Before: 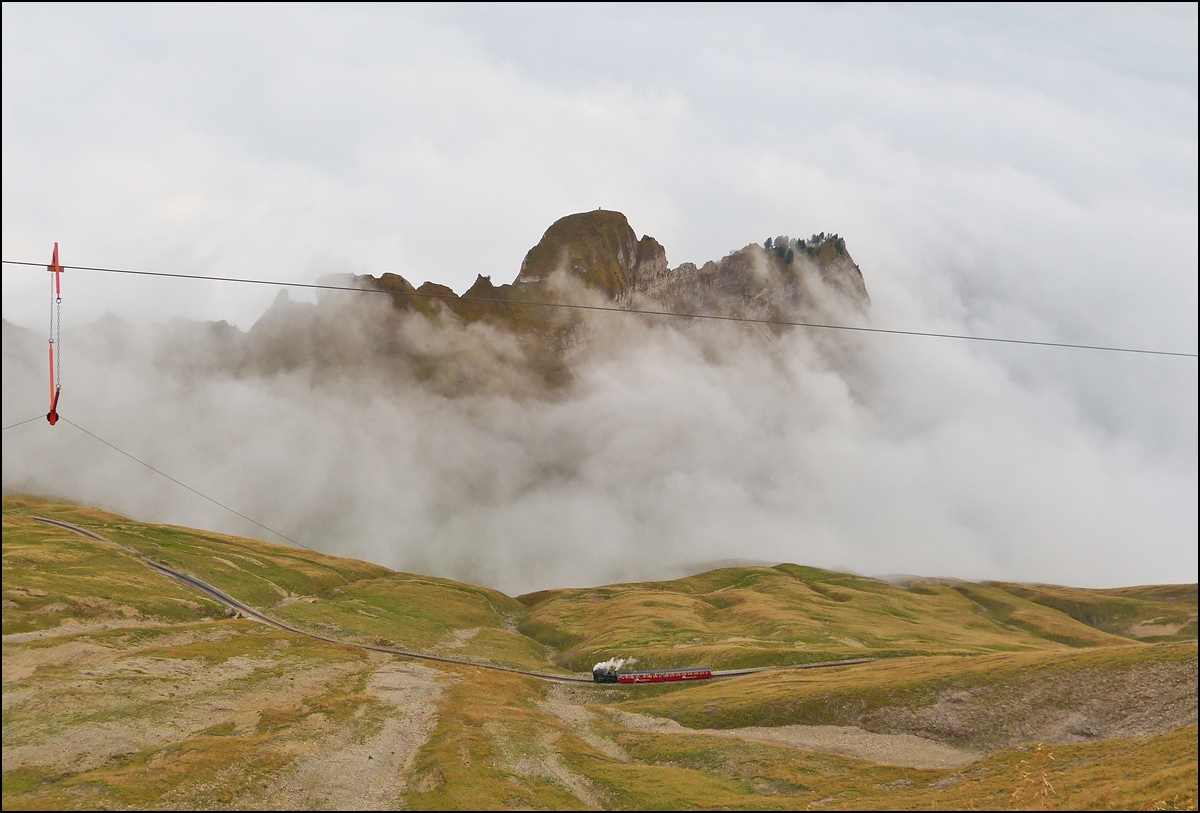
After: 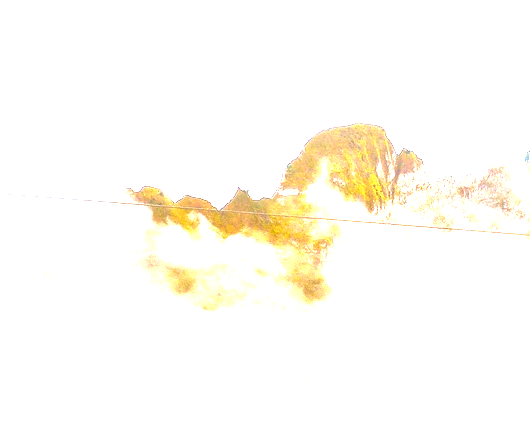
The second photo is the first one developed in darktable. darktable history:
crop: left 20.098%, top 10.784%, right 35.732%, bottom 34.797%
local contrast: on, module defaults
velvia: on, module defaults
color balance rgb: linear chroma grading › shadows 10.263%, linear chroma grading › highlights 9.812%, linear chroma grading › global chroma 15.205%, linear chroma grading › mid-tones 14.768%, perceptual saturation grading › global saturation 0.617%, perceptual brilliance grading › global brilliance 34.502%, perceptual brilliance grading › highlights 50.264%, perceptual brilliance grading › mid-tones 59.923%, perceptual brilliance grading › shadows 34.95%, global vibrance 20%
color correction: highlights b* -0.052
